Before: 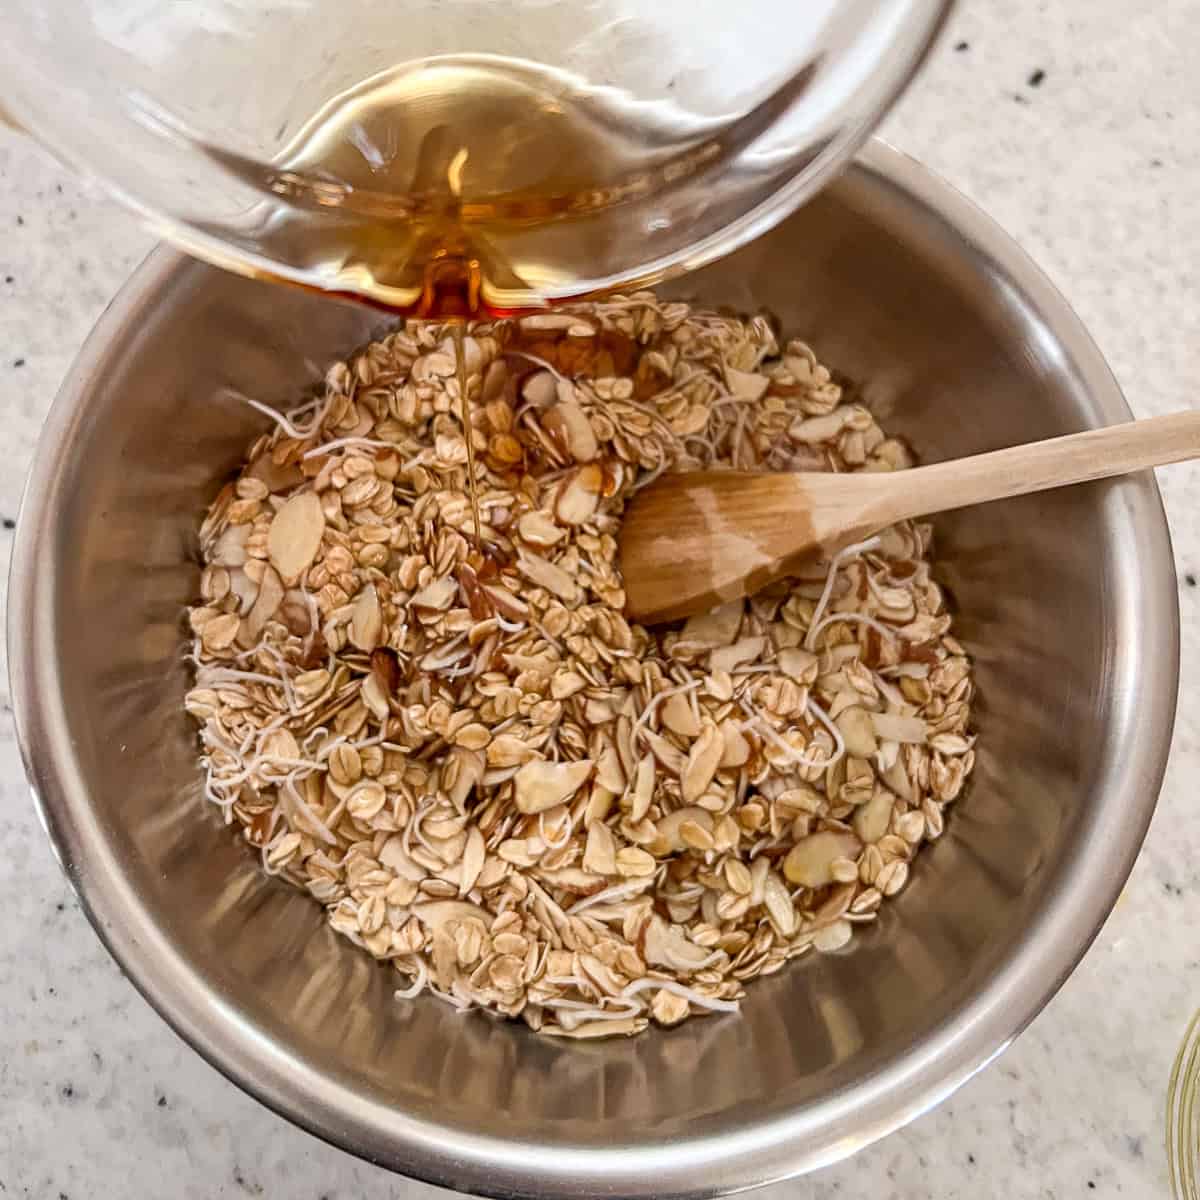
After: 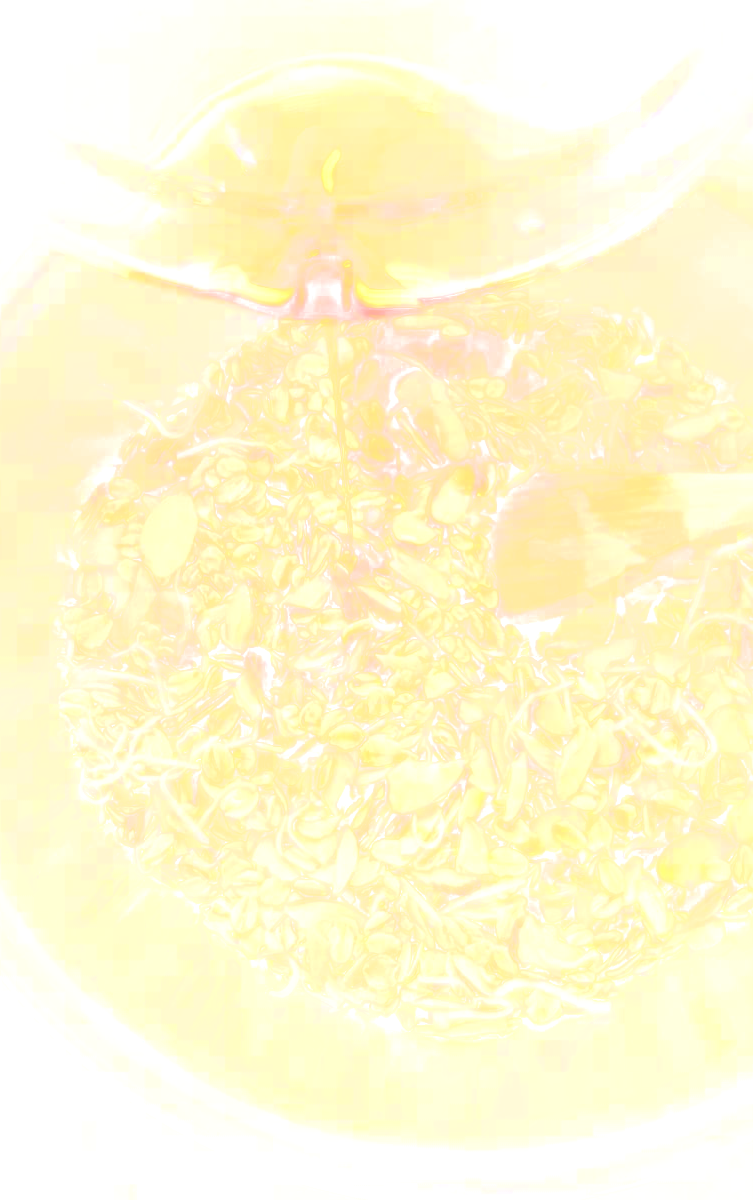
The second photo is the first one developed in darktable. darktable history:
exposure: exposure 0.217 EV, compensate highlight preservation false
bloom: size 70%, threshold 25%, strength 70%
color balance rgb: perceptual saturation grading › global saturation 20%, global vibrance 20%
crop: left 10.644%, right 26.528%
color contrast: blue-yellow contrast 0.7
base curve: curves: ch0 [(0, 0) (0.028, 0.03) (0.121, 0.232) (0.46, 0.748) (0.859, 0.968) (1, 1)], preserve colors none
tone curve: curves: ch0 [(0, 0.012) (0.052, 0.04) (0.107, 0.086) (0.269, 0.266) (0.471, 0.503) (0.731, 0.771) (0.921, 0.909) (0.999, 0.951)]; ch1 [(0, 0) (0.339, 0.298) (0.402, 0.363) (0.444, 0.415) (0.485, 0.469) (0.494, 0.493) (0.504, 0.501) (0.525, 0.534) (0.555, 0.593) (0.594, 0.648) (1, 1)]; ch2 [(0, 0) (0.48, 0.48) (0.504, 0.5) (0.535, 0.557) (0.581, 0.623) (0.649, 0.683) (0.824, 0.815) (1, 1)], color space Lab, independent channels, preserve colors none
